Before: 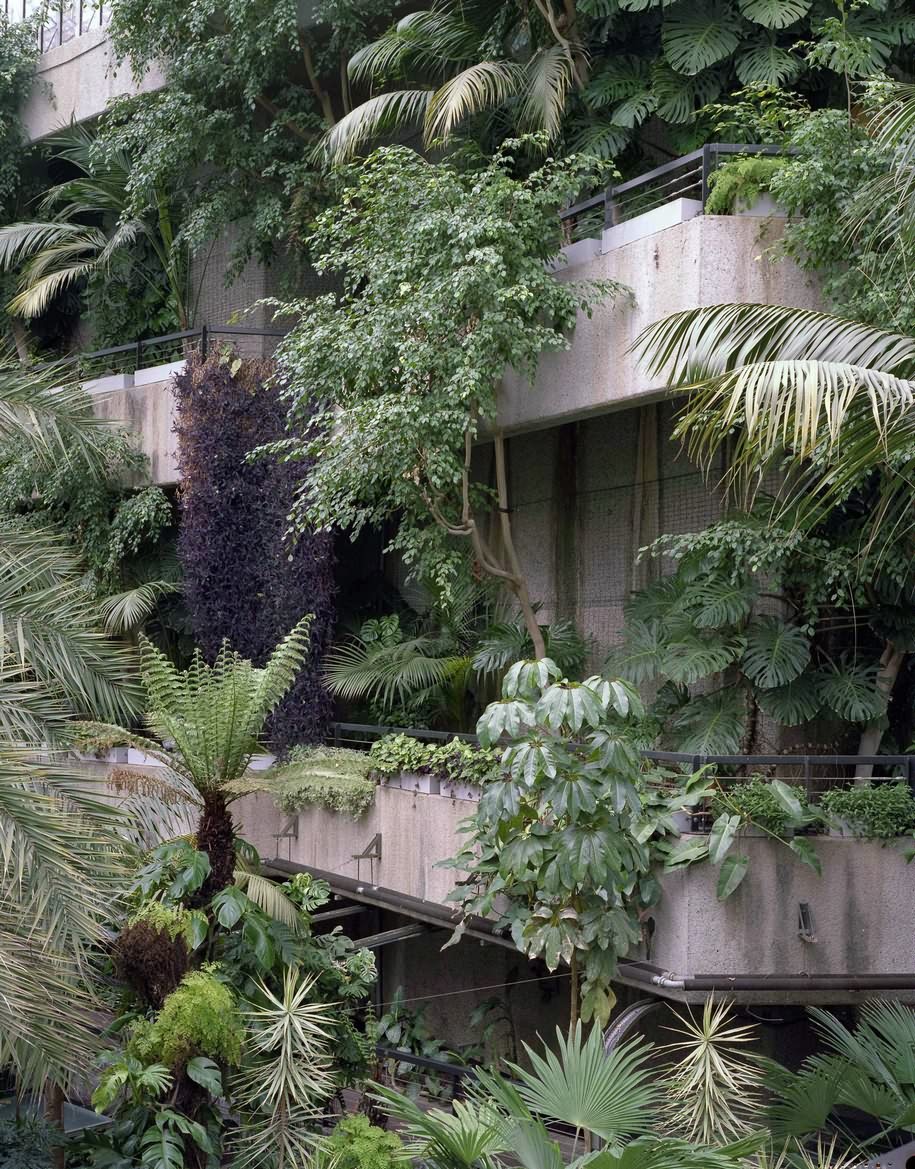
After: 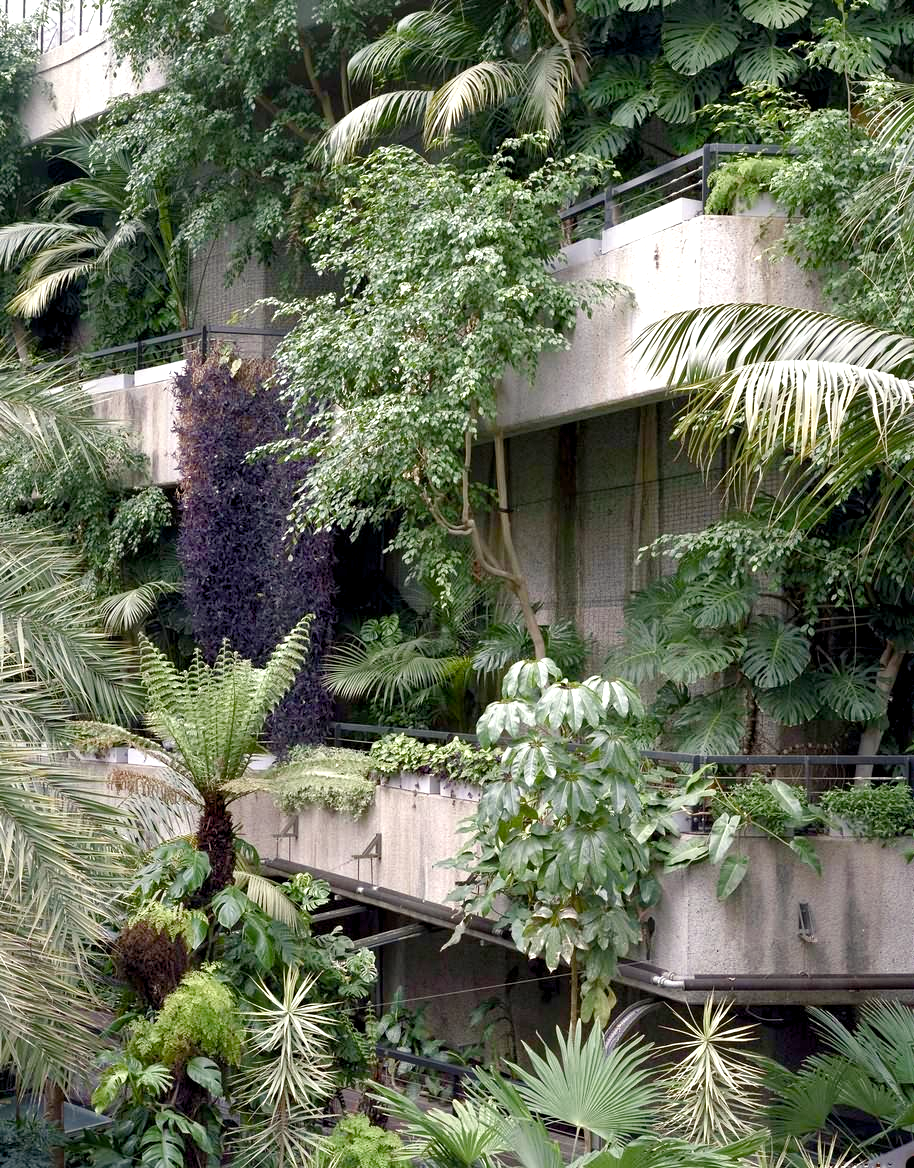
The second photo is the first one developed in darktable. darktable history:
color balance rgb: highlights gain › luminance 5.657%, highlights gain › chroma 2.491%, highlights gain › hue 90.46°, global offset › luminance -0.49%, perceptual saturation grading › global saturation 20%, perceptual saturation grading › highlights -49.72%, perceptual saturation grading › shadows 24.568%
crop: left 0.073%
exposure: black level correction 0, exposure 0.598 EV, compensate highlight preservation false
